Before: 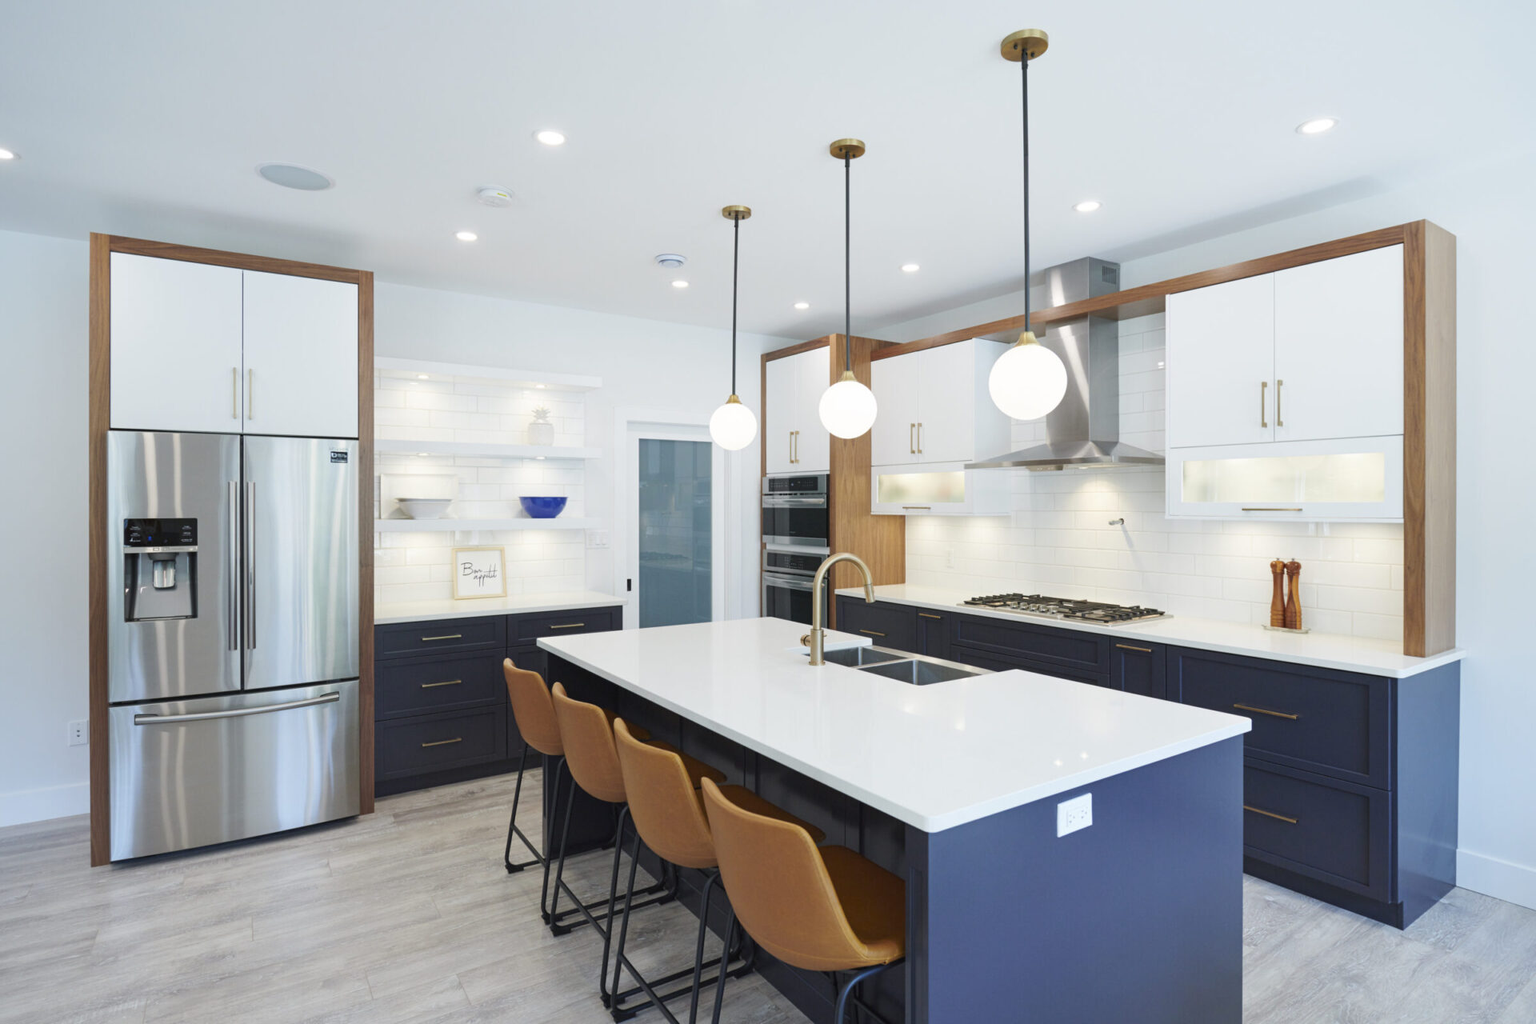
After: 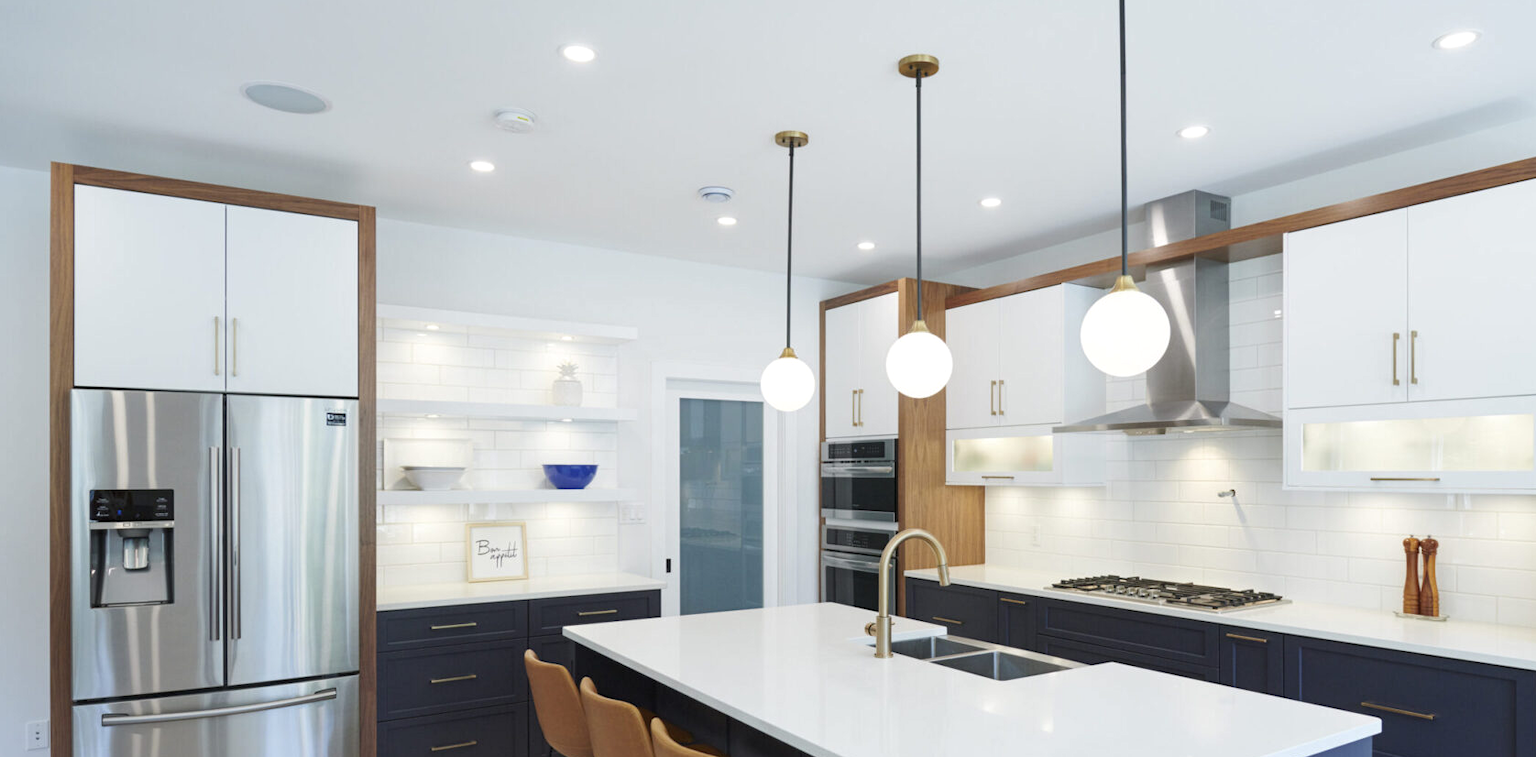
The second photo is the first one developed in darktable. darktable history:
crop: left 3.015%, top 8.969%, right 9.647%, bottom 26.457%
local contrast: highlights 100%, shadows 100%, detail 120%, midtone range 0.2
